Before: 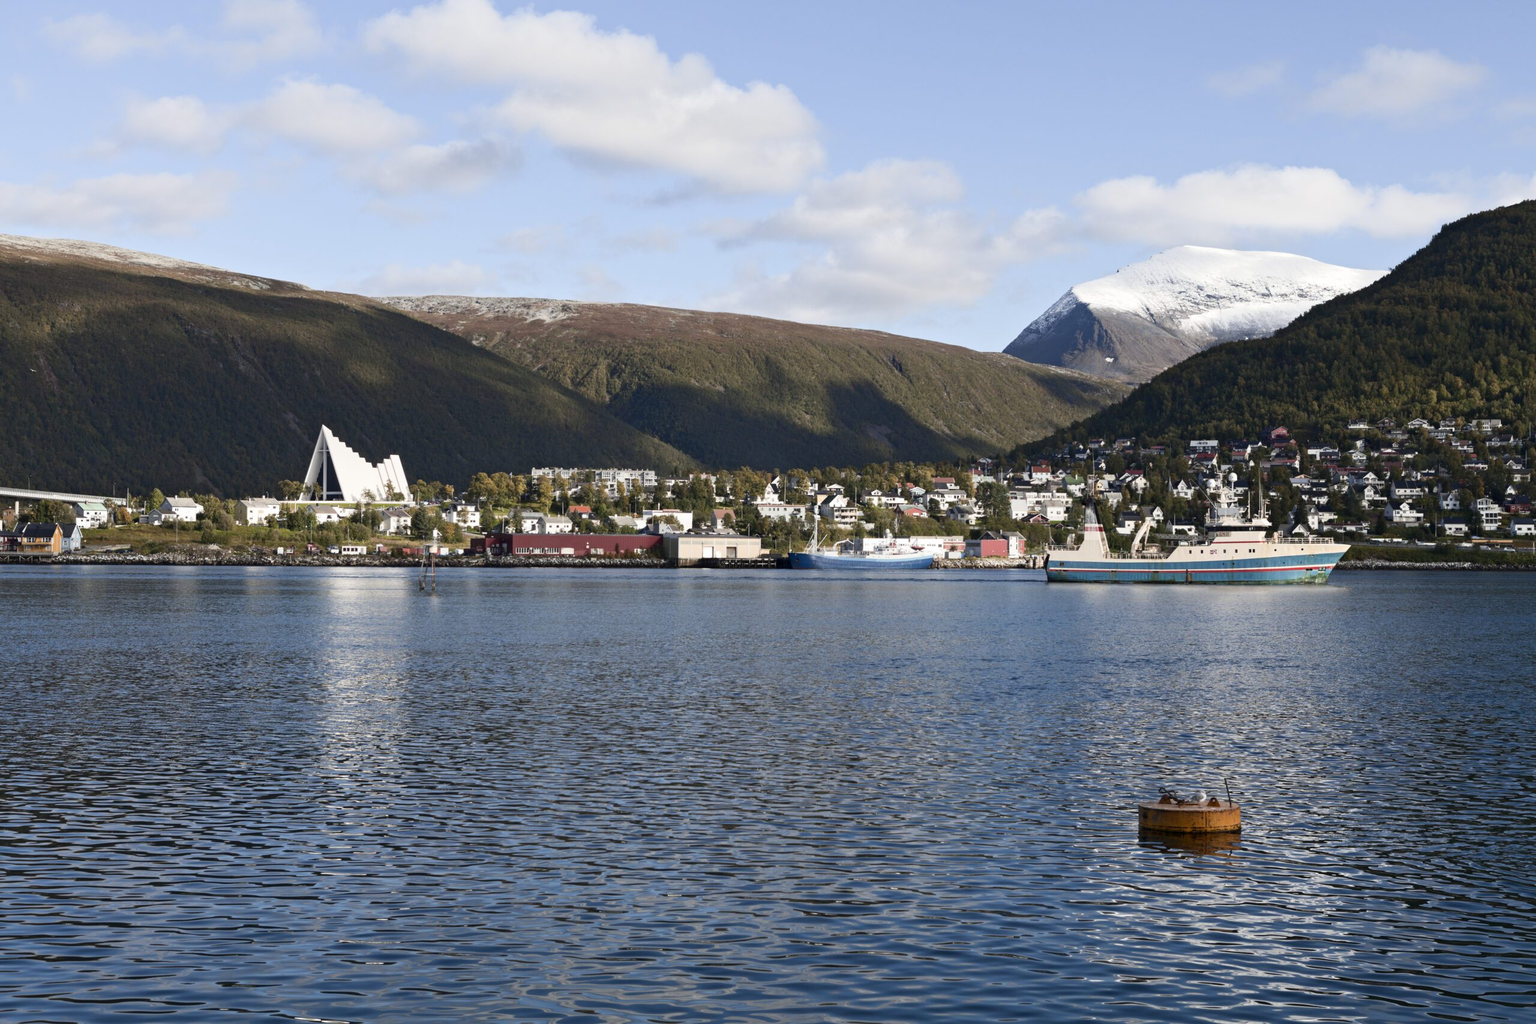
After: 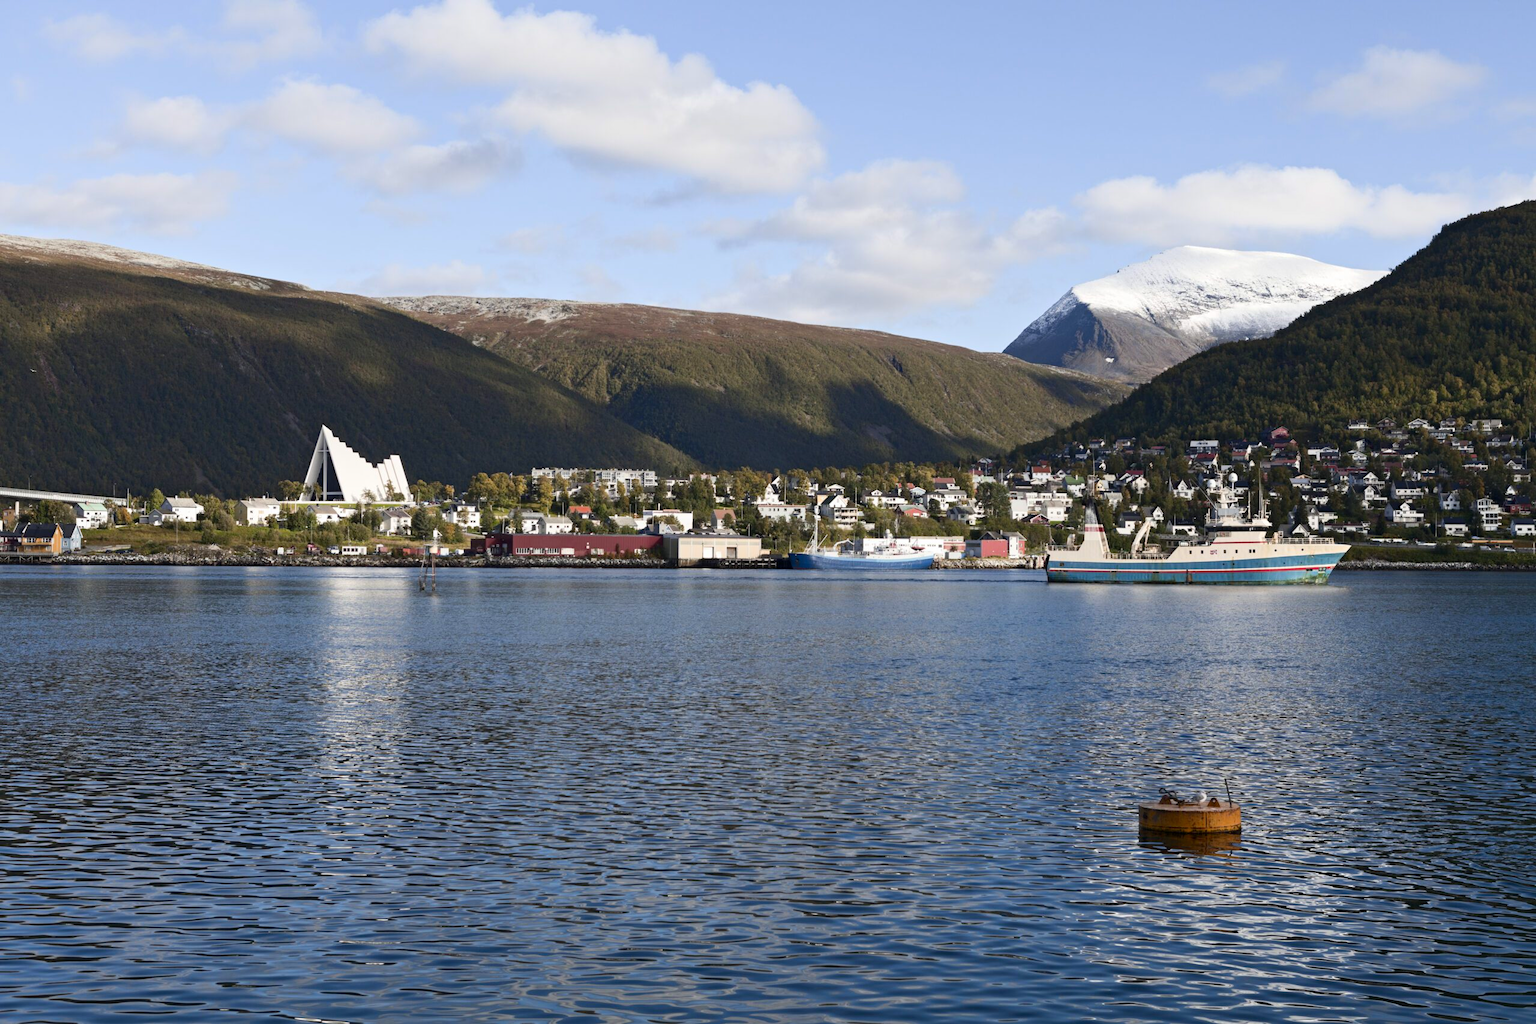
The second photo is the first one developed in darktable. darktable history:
contrast brightness saturation: contrast 0.043, saturation 0.155
